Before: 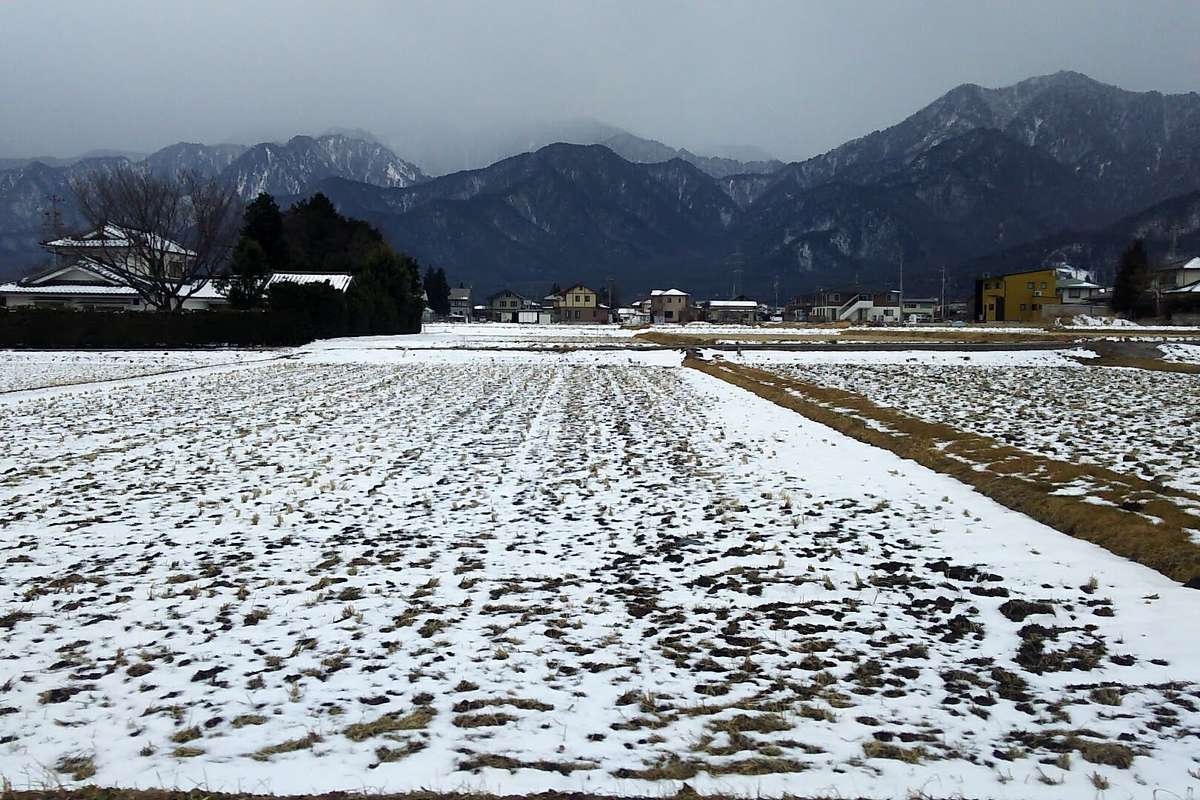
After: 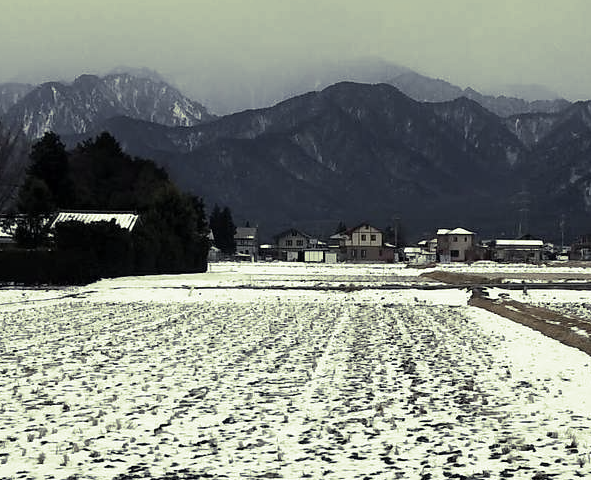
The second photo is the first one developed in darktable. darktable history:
color zones: curves: ch0 [(0, 0.6) (0.129, 0.585) (0.193, 0.596) (0.429, 0.5) (0.571, 0.5) (0.714, 0.5) (0.857, 0.5) (1, 0.6)]; ch1 [(0, 0.453) (0.112, 0.245) (0.213, 0.252) (0.429, 0.233) (0.571, 0.231) (0.683, 0.242) (0.857, 0.296) (1, 0.453)]
split-toning: shadows › hue 290.82°, shadows › saturation 0.34, highlights › saturation 0.38, balance 0, compress 50%
crop: left 17.835%, top 7.675%, right 32.881%, bottom 32.213%
